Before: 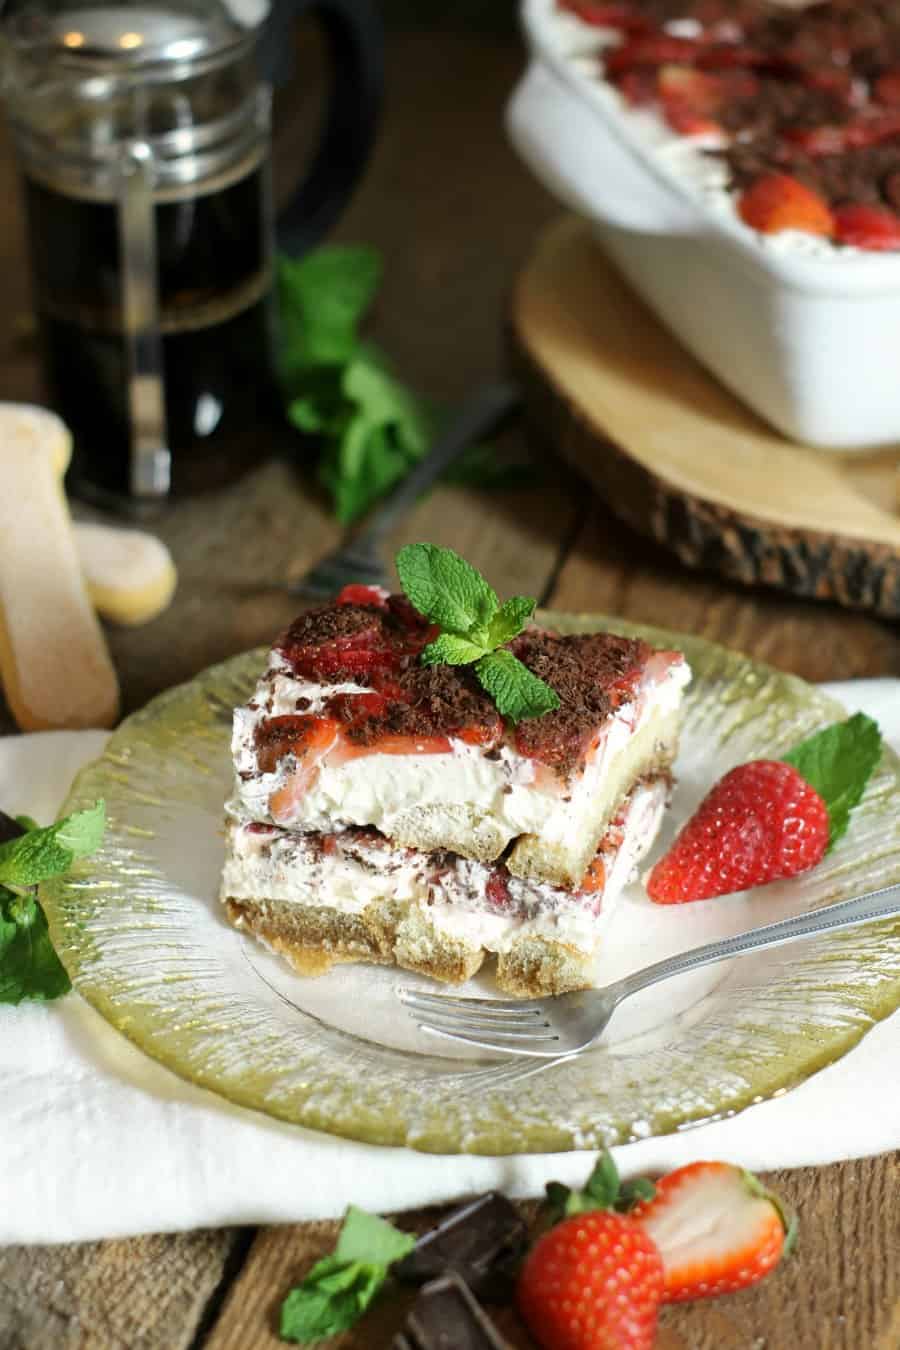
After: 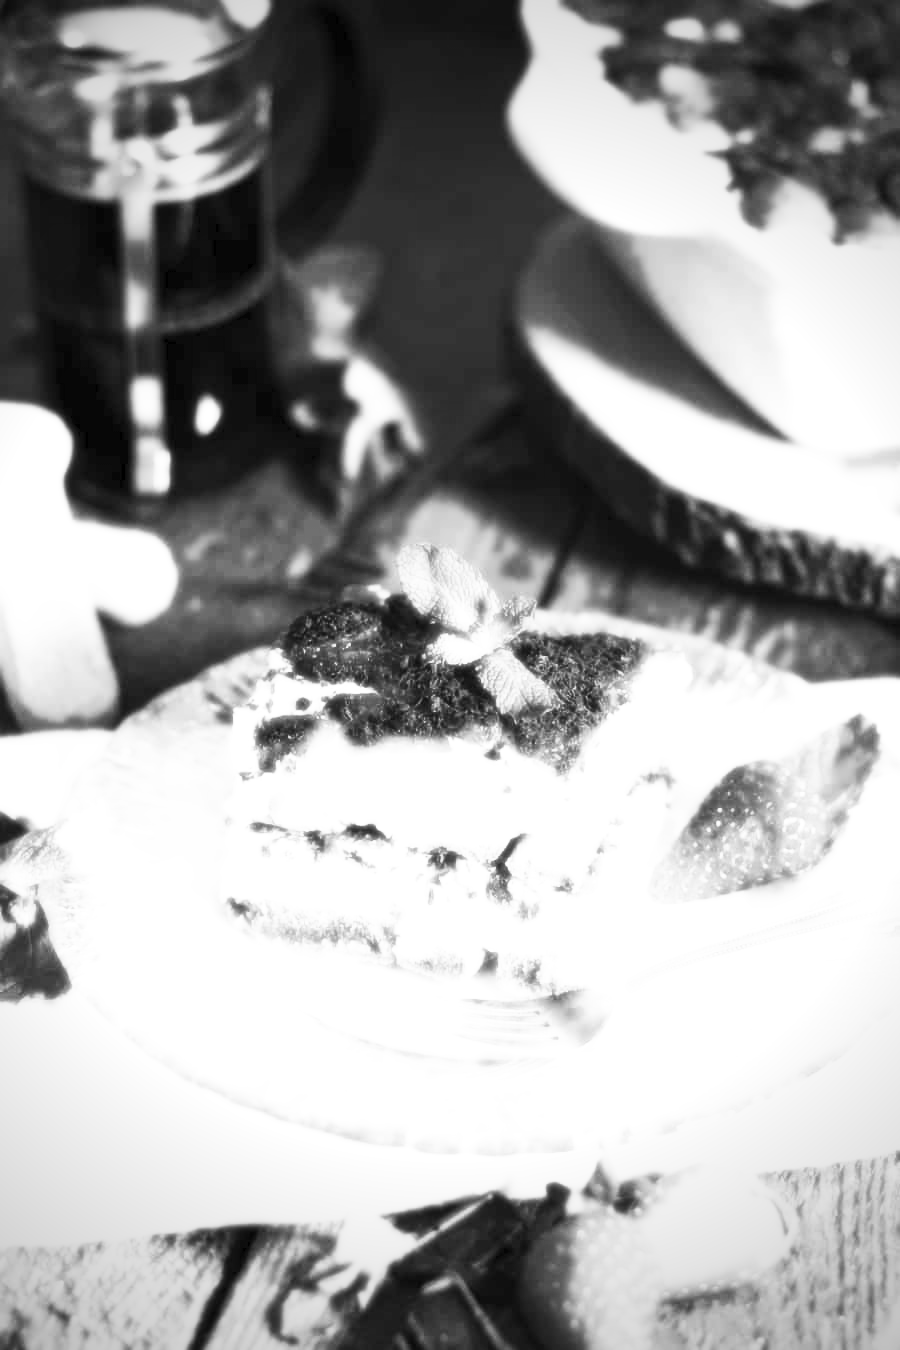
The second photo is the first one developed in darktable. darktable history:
vignetting: fall-off start 71.74%
bloom: size 0%, threshold 54.82%, strength 8.31%
contrast brightness saturation: contrast 0.53, brightness 0.47, saturation -1
